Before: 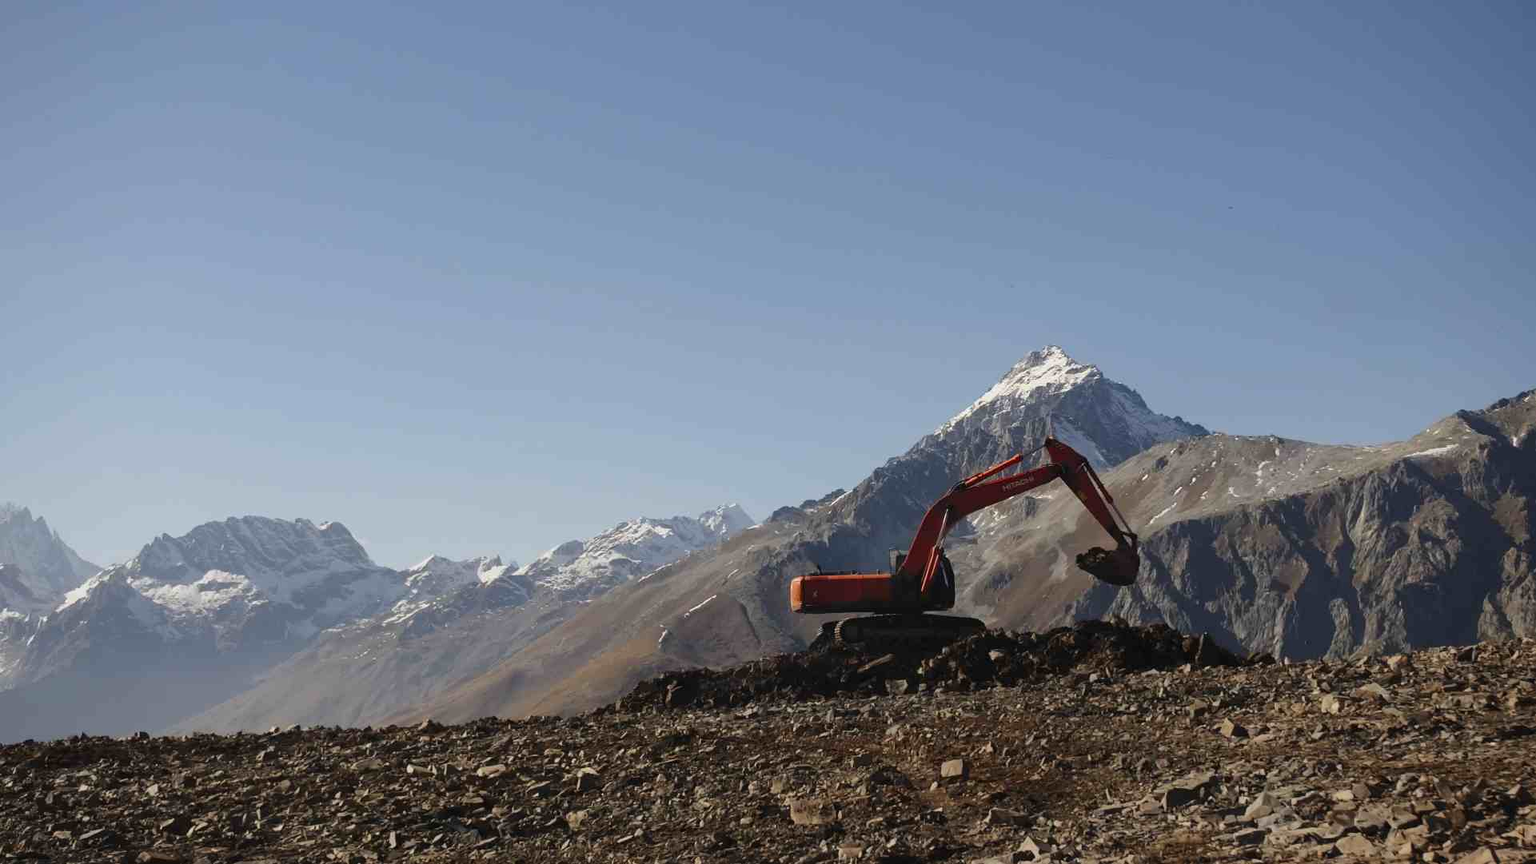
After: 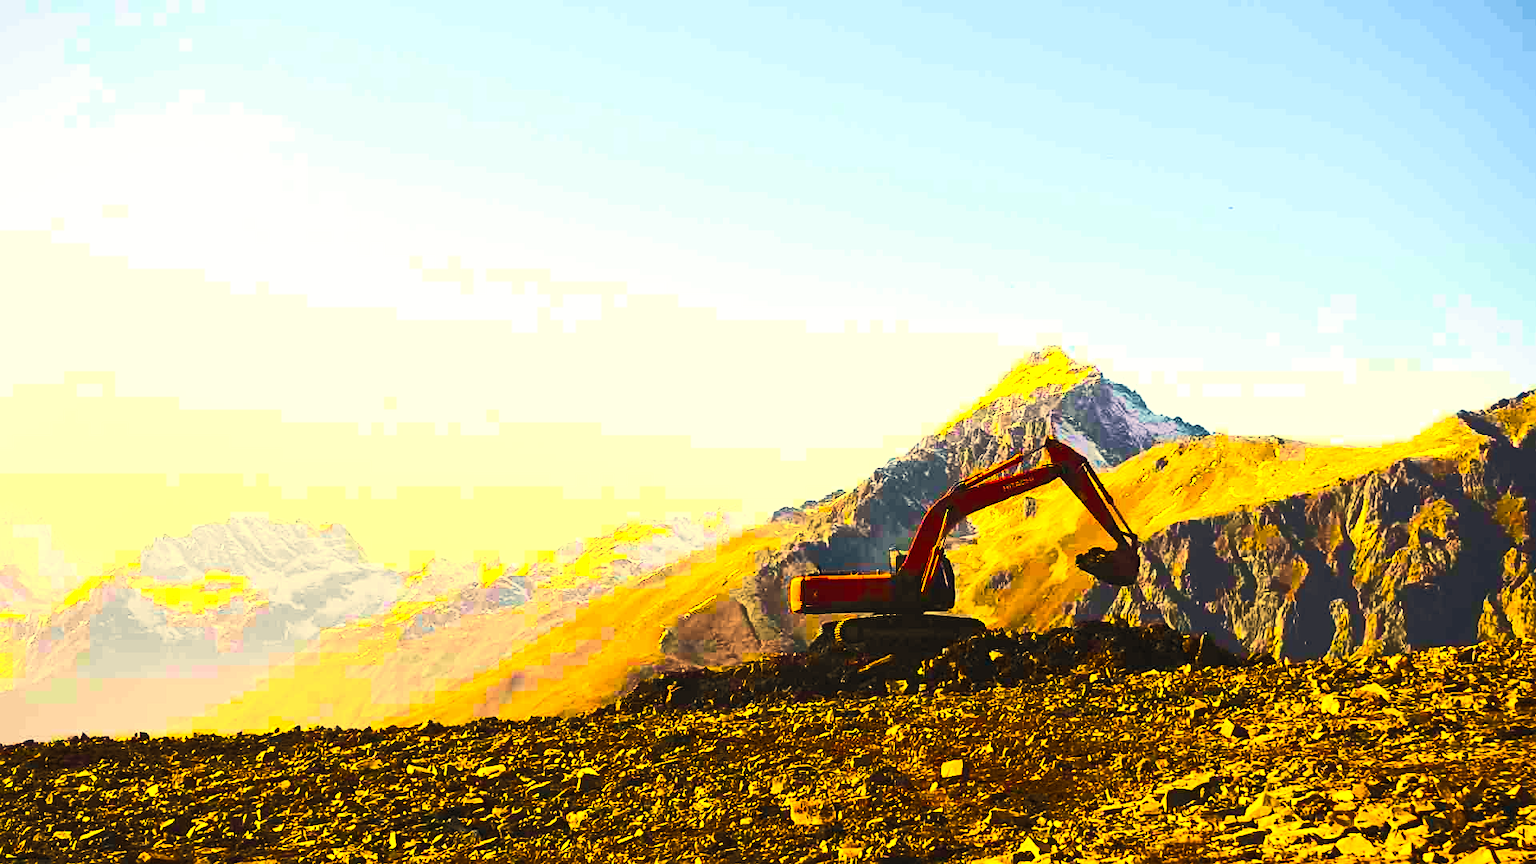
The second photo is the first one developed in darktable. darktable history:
sharpen: radius 1.864, amount 0.398, threshold 1.271
contrast brightness saturation: contrast 0.2, brightness 0.16, saturation 0.22
color balance rgb: linear chroma grading › global chroma 40.15%, perceptual saturation grading › global saturation 60.58%, perceptual saturation grading › highlights 20.44%, perceptual saturation grading › shadows -50.36%, perceptual brilliance grading › highlights 2.19%, perceptual brilliance grading › mid-tones -50.36%, perceptual brilliance grading › shadows -50.36%
white balance: red 1.138, green 0.996, blue 0.812
rotate and perspective: crop left 0, crop top 0
velvia: on, module defaults
exposure: black level correction 0, exposure 1.741 EV, compensate exposure bias true, compensate highlight preservation false
